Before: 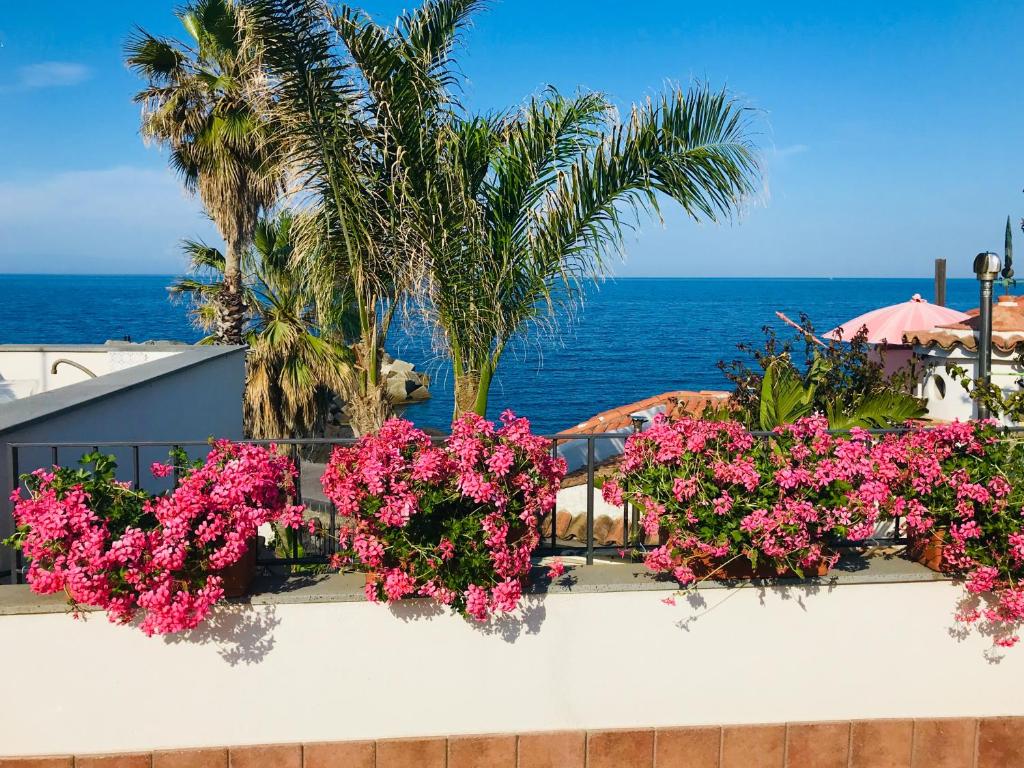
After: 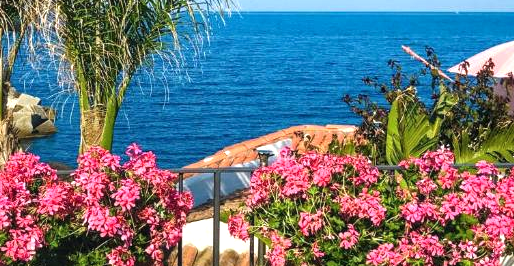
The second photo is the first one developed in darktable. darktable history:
local contrast: on, module defaults
crop: left 36.607%, top 34.735%, right 13.146%, bottom 30.611%
exposure: black level correction -0.002, exposure 0.54 EV, compensate highlight preservation false
tone equalizer: on, module defaults
